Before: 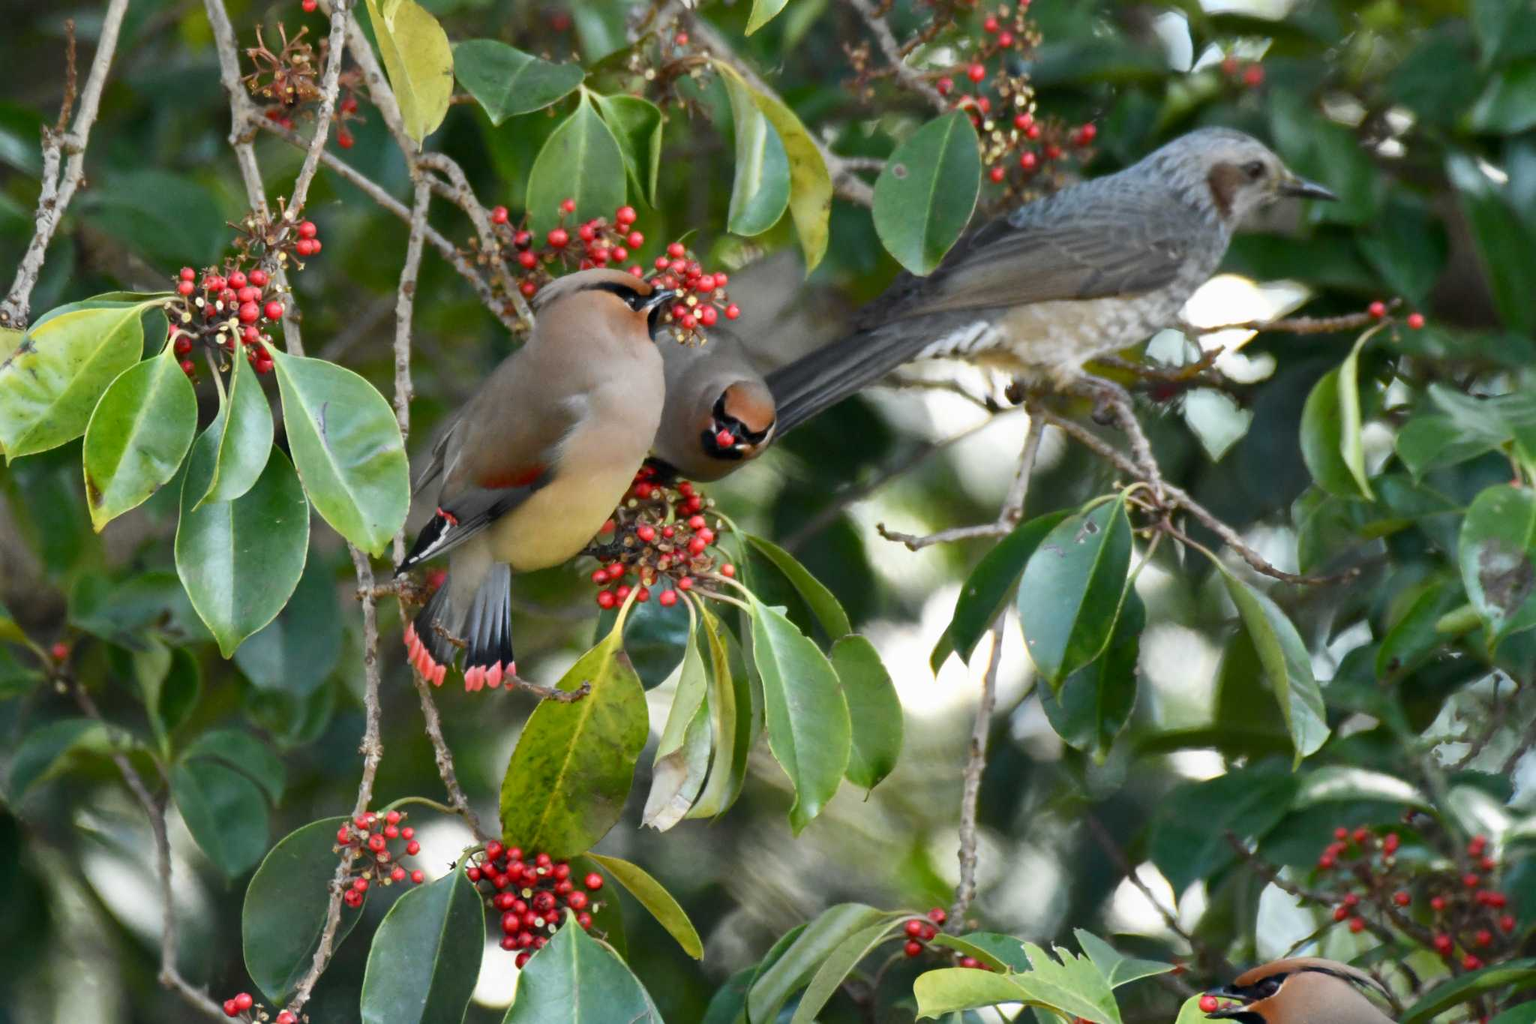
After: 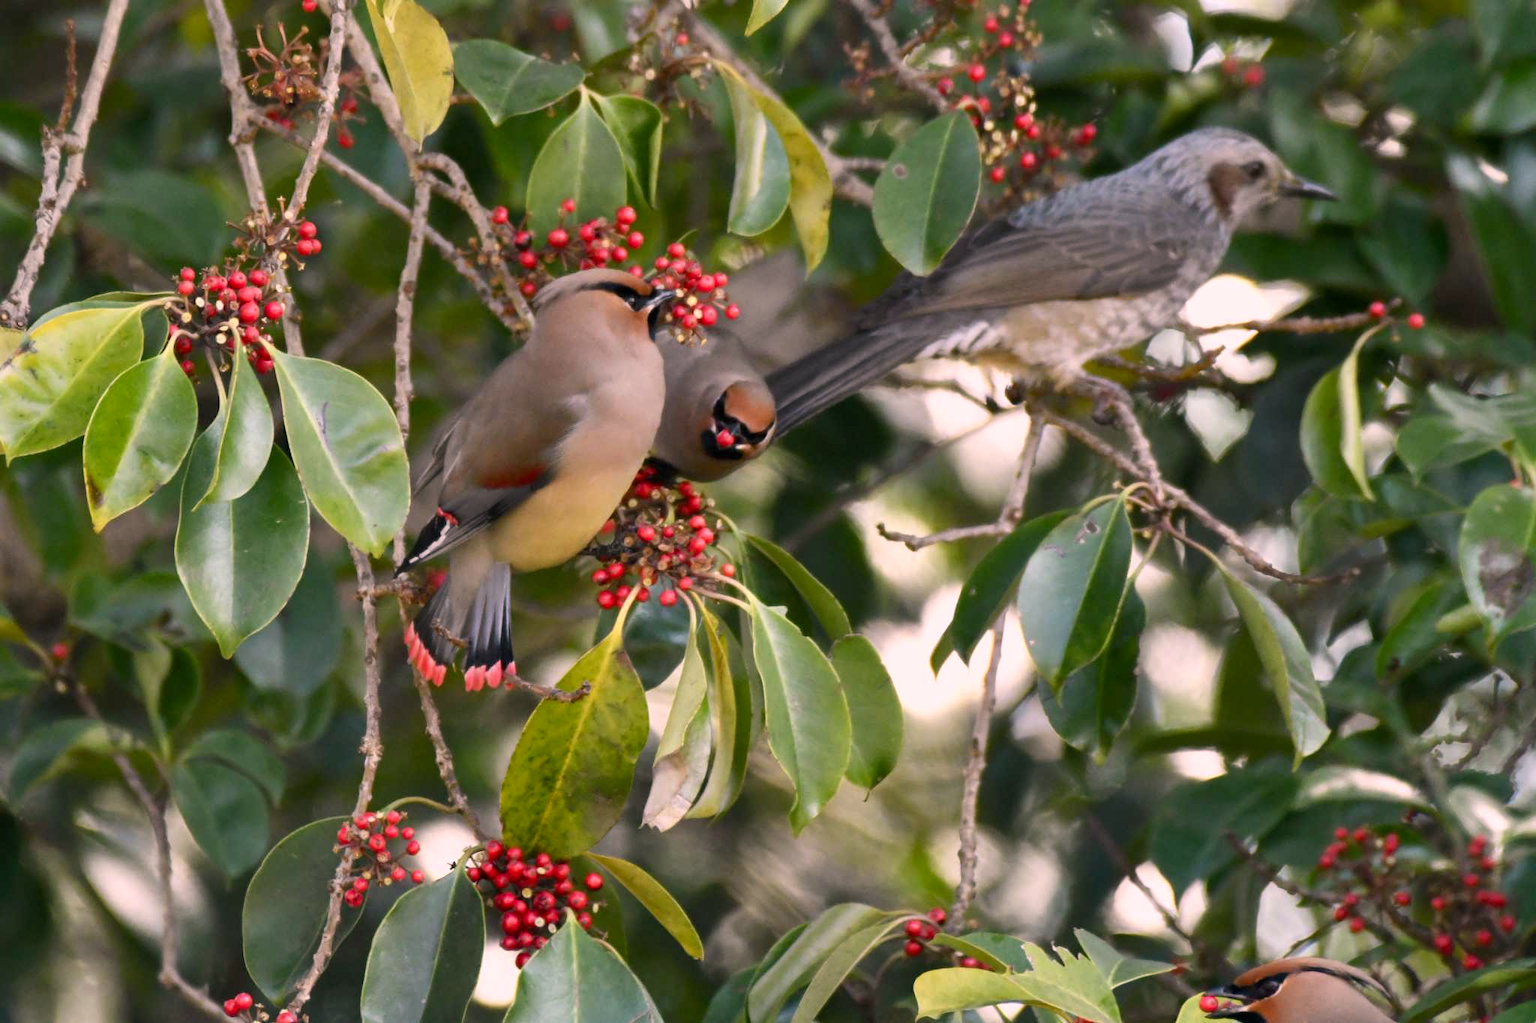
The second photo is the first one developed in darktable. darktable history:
color correction: highlights a* 14.64, highlights b* 4.89
tone equalizer: on, module defaults
